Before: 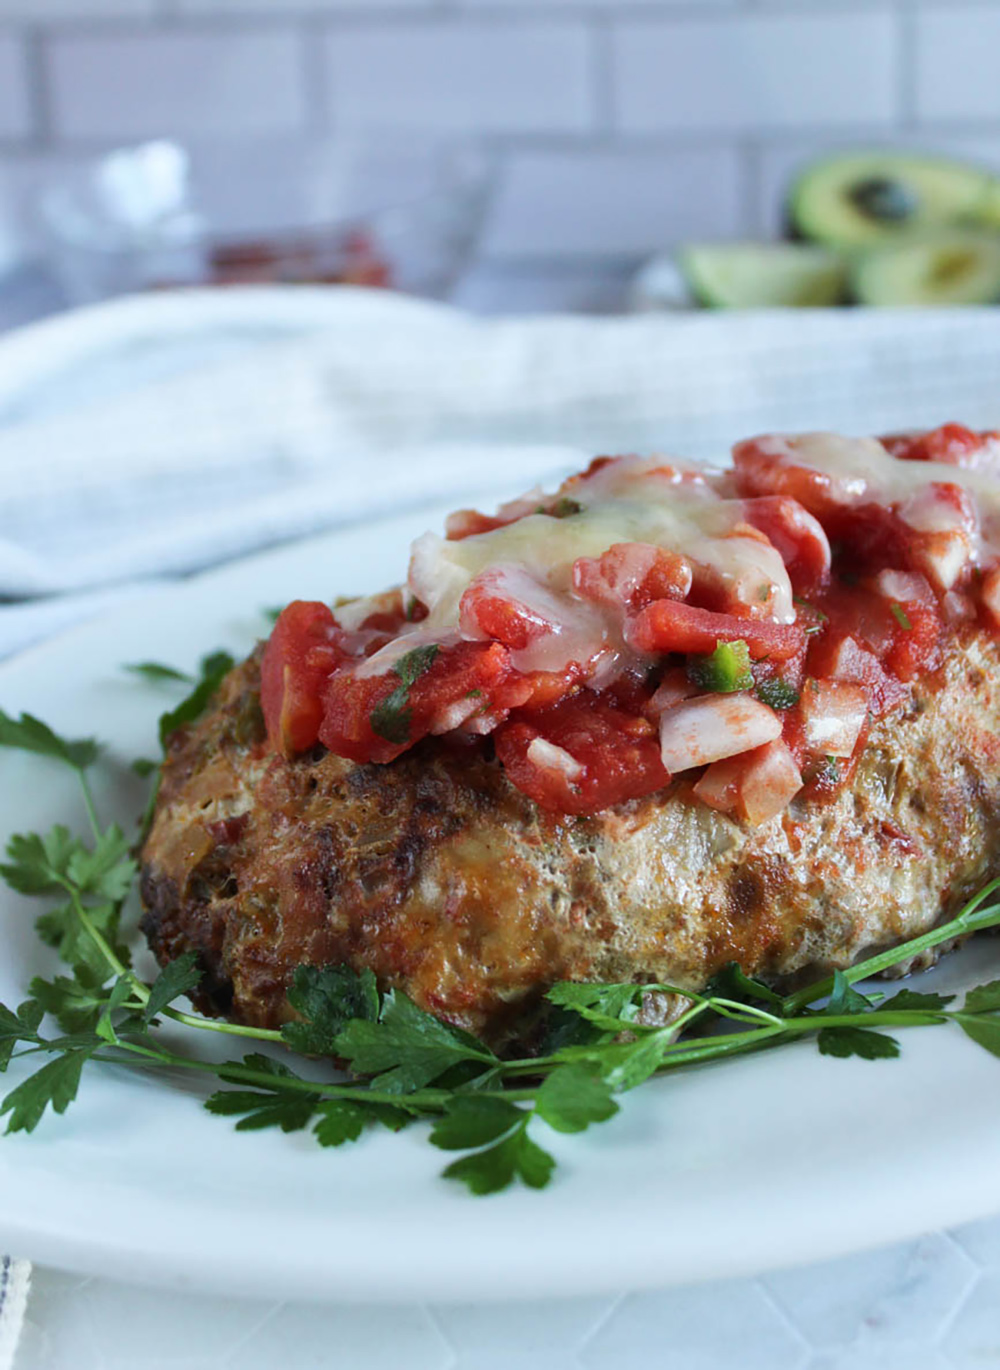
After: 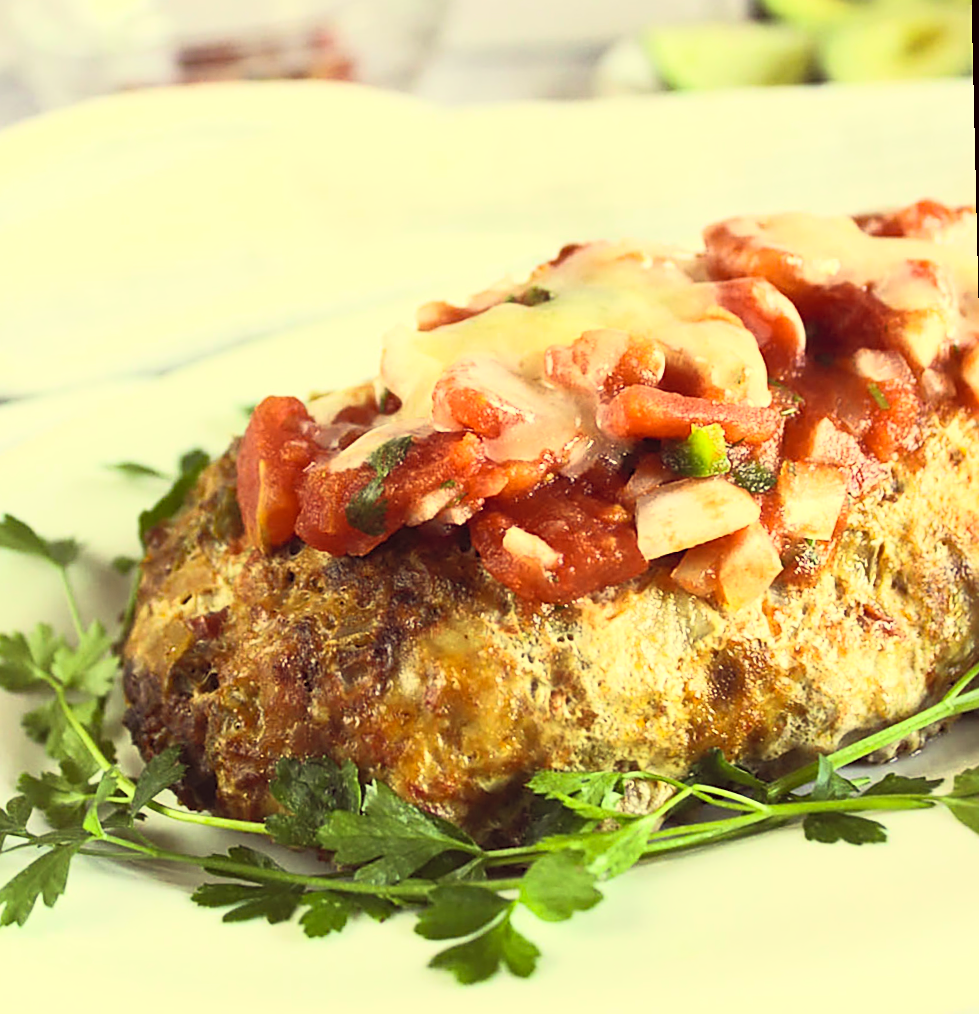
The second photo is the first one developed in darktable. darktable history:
exposure: exposure 0.15 EV, compensate highlight preservation false
crop and rotate: left 1.814%, top 12.818%, right 0.25%, bottom 9.225%
sharpen: on, module defaults
color balance: contrast fulcrum 17.78%
contrast brightness saturation: contrast 0.39, brightness 0.53
rotate and perspective: rotation -1.32°, lens shift (horizontal) -0.031, crop left 0.015, crop right 0.985, crop top 0.047, crop bottom 0.982
color correction: highlights a* -0.482, highlights b* 40, shadows a* 9.8, shadows b* -0.161
